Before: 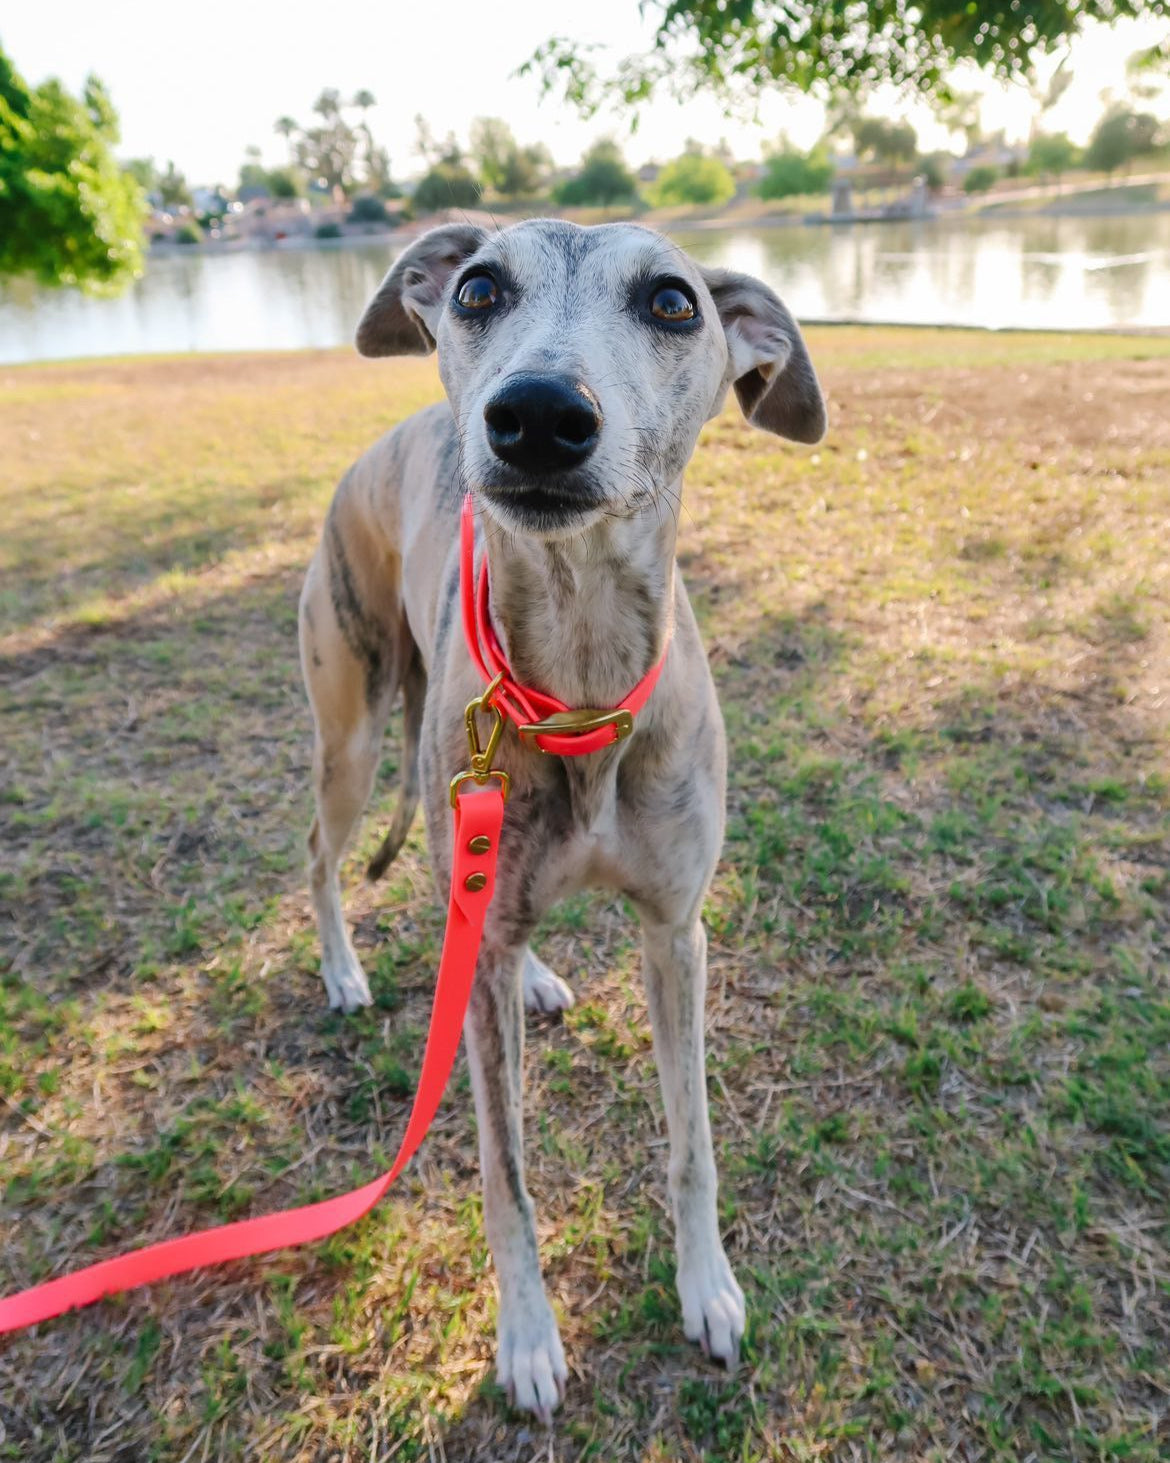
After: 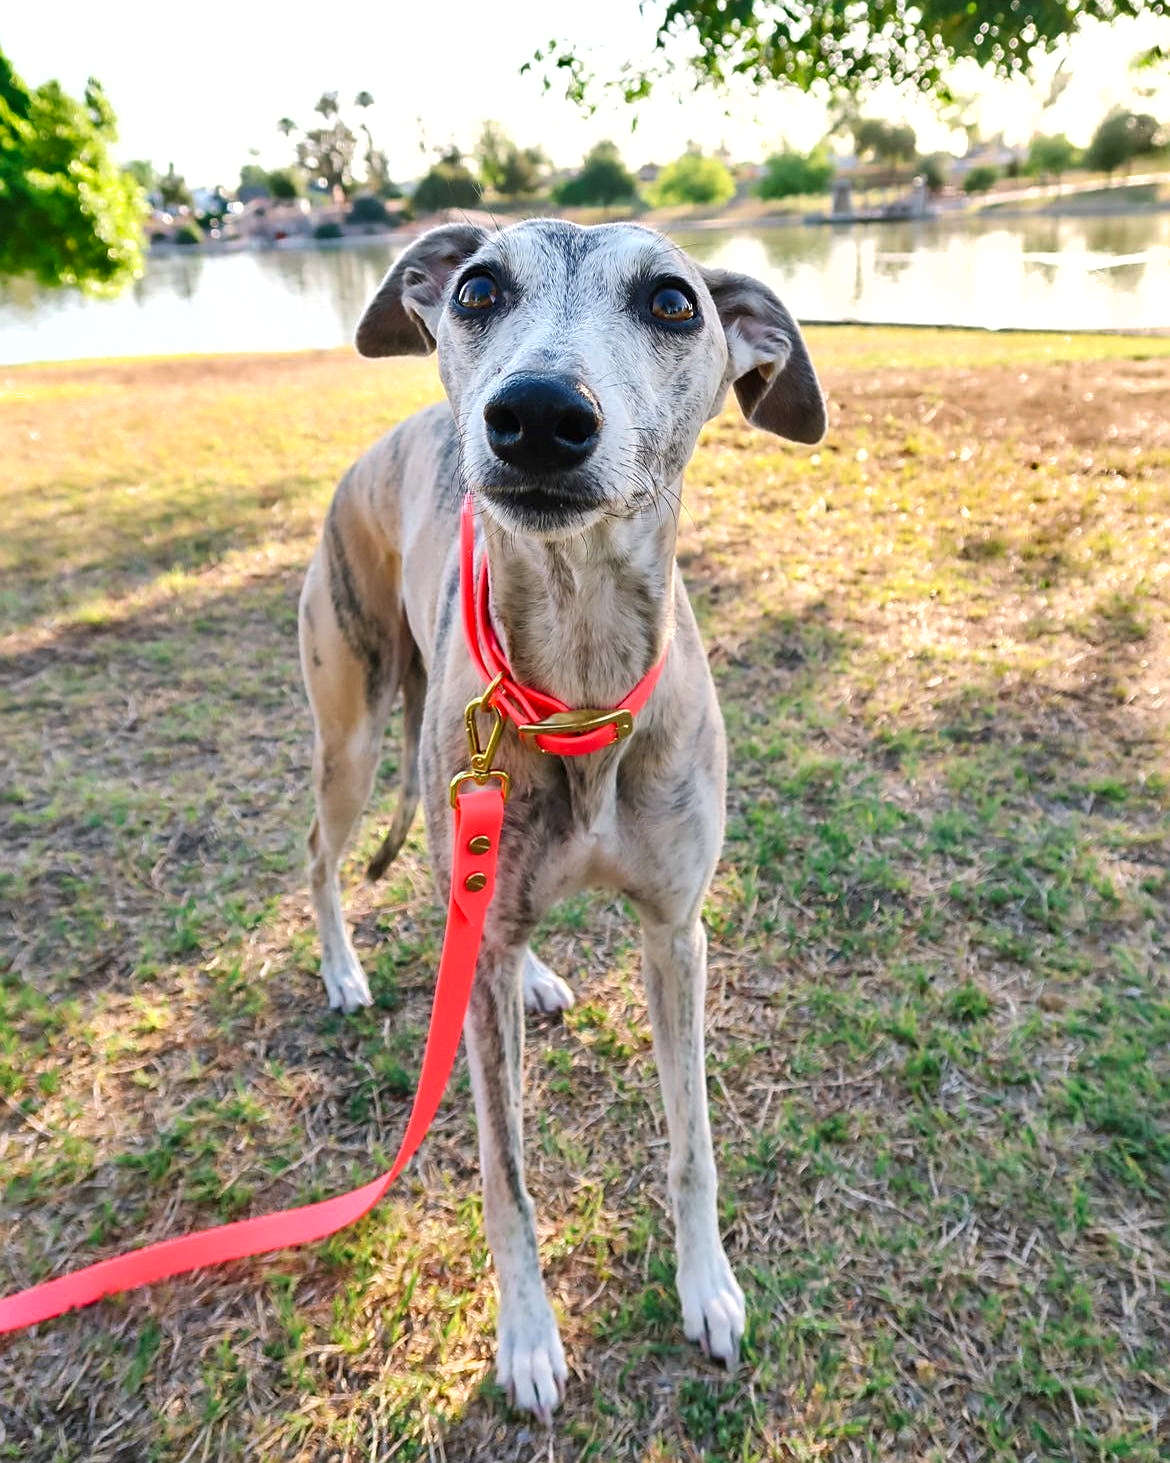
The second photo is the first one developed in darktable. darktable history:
shadows and highlights: low approximation 0.01, soften with gaussian
exposure: black level correction 0.001, exposure 0.5 EV, compensate exposure bias true, compensate highlight preservation false
white balance: red 1, blue 1
sharpen: on, module defaults
